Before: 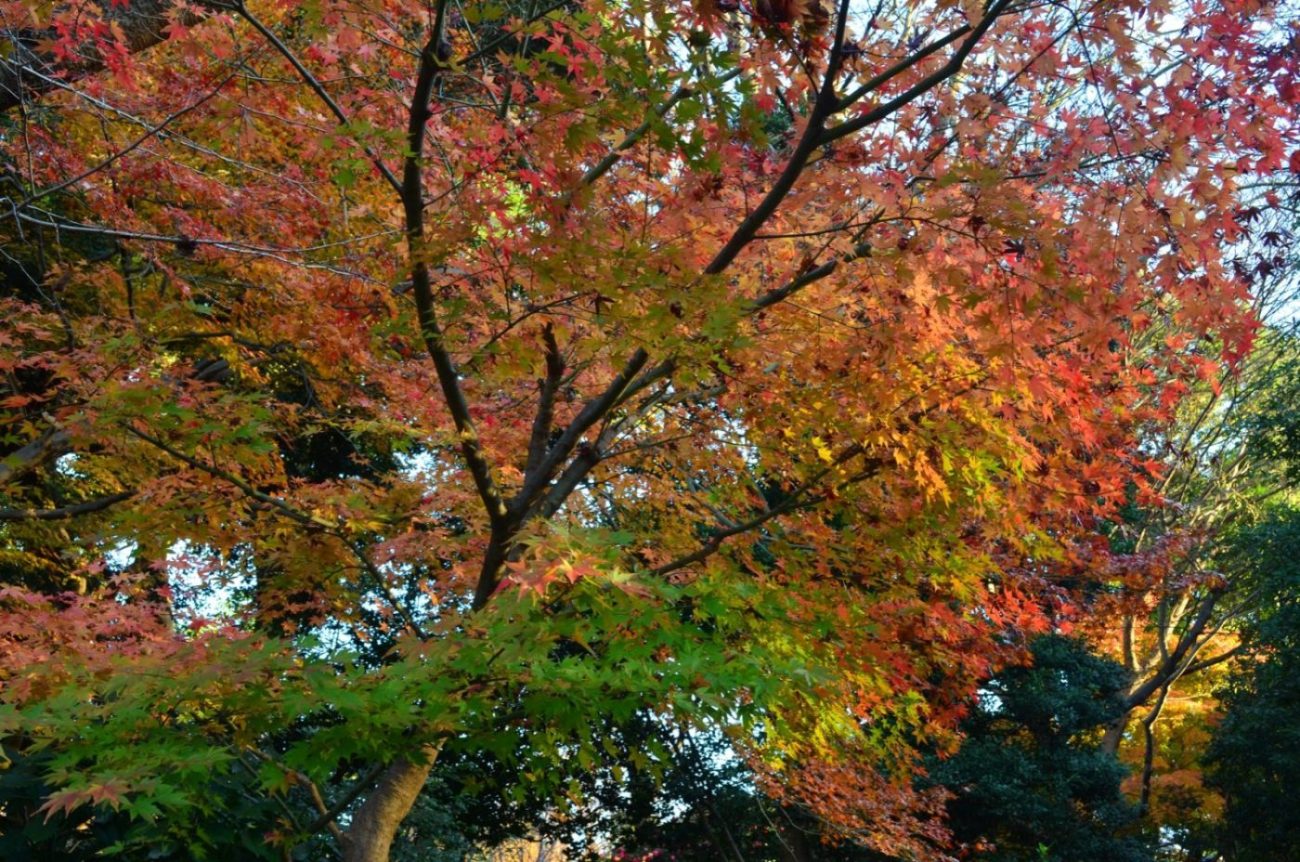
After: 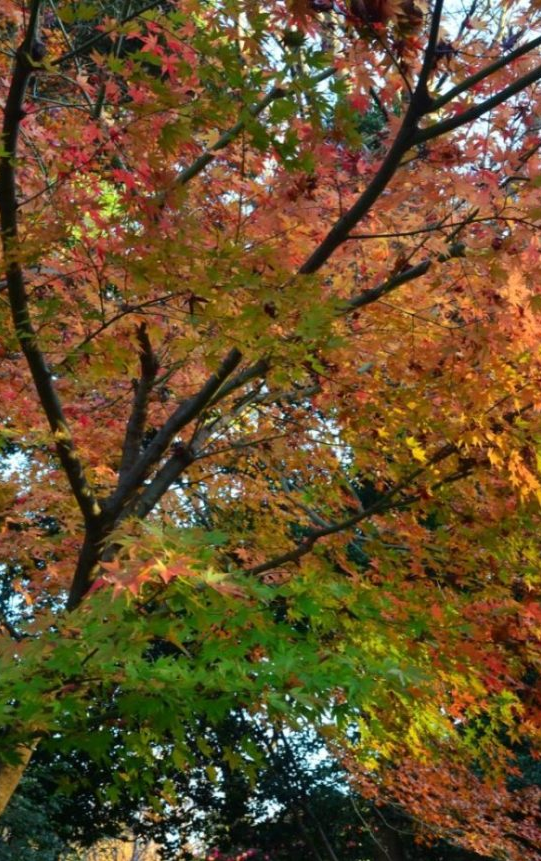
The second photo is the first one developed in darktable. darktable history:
crop: left 31.267%, right 27.098%
